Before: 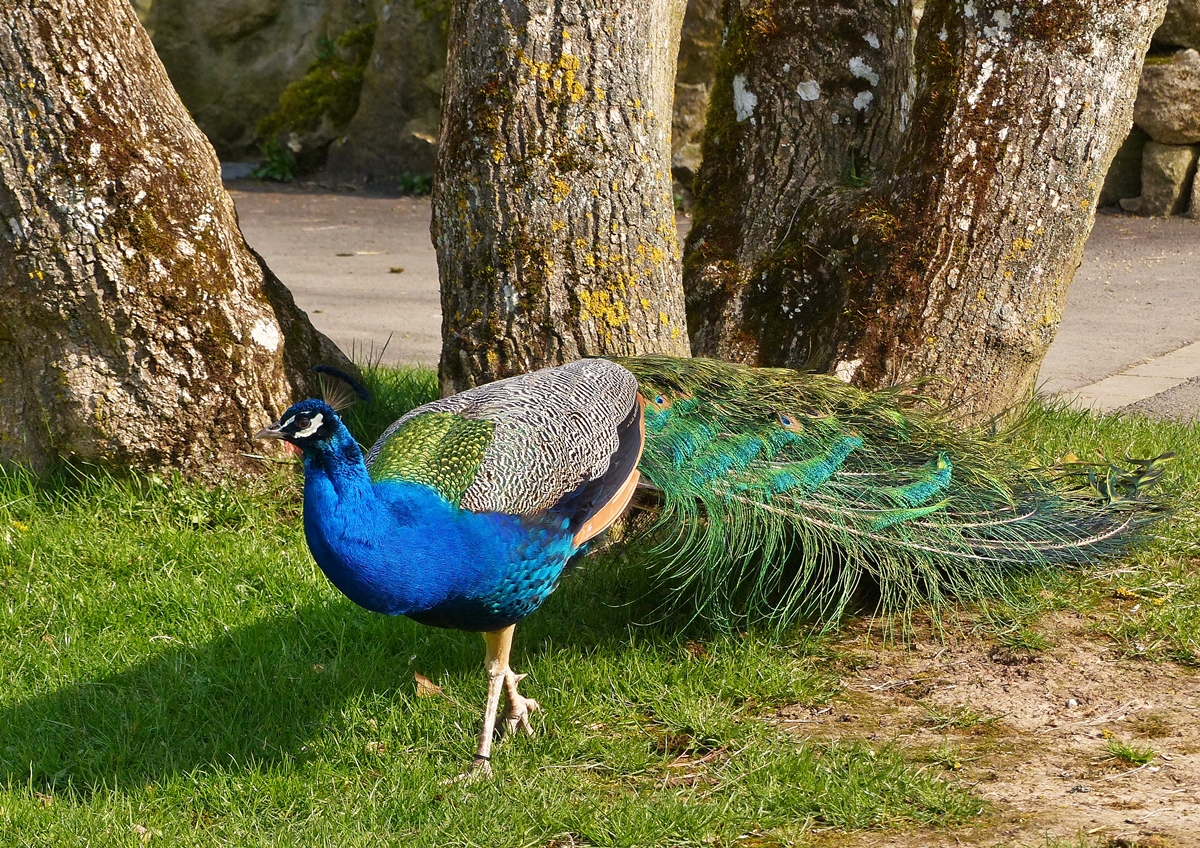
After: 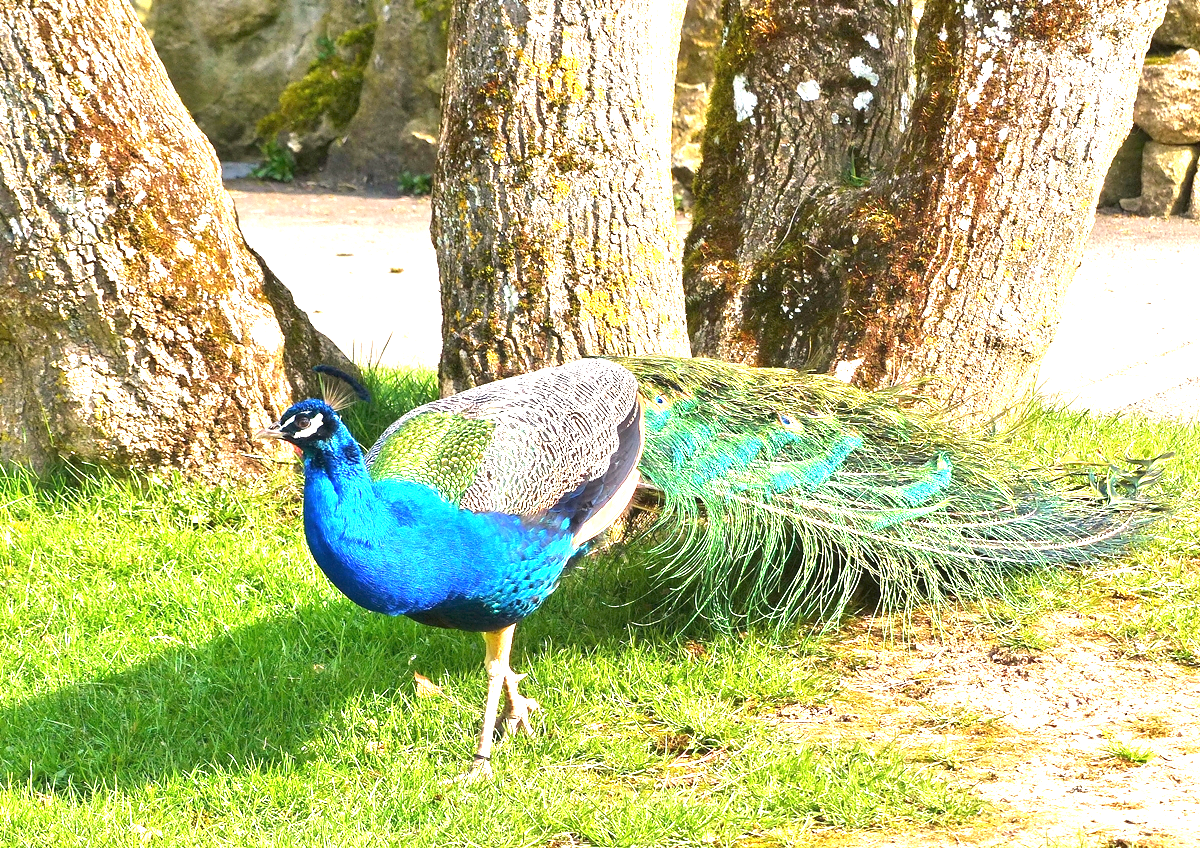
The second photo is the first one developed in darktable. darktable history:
tone equalizer: on, module defaults
exposure: black level correction 0, exposure 1.5 EV, compensate exposure bias true, compensate highlight preservation false
